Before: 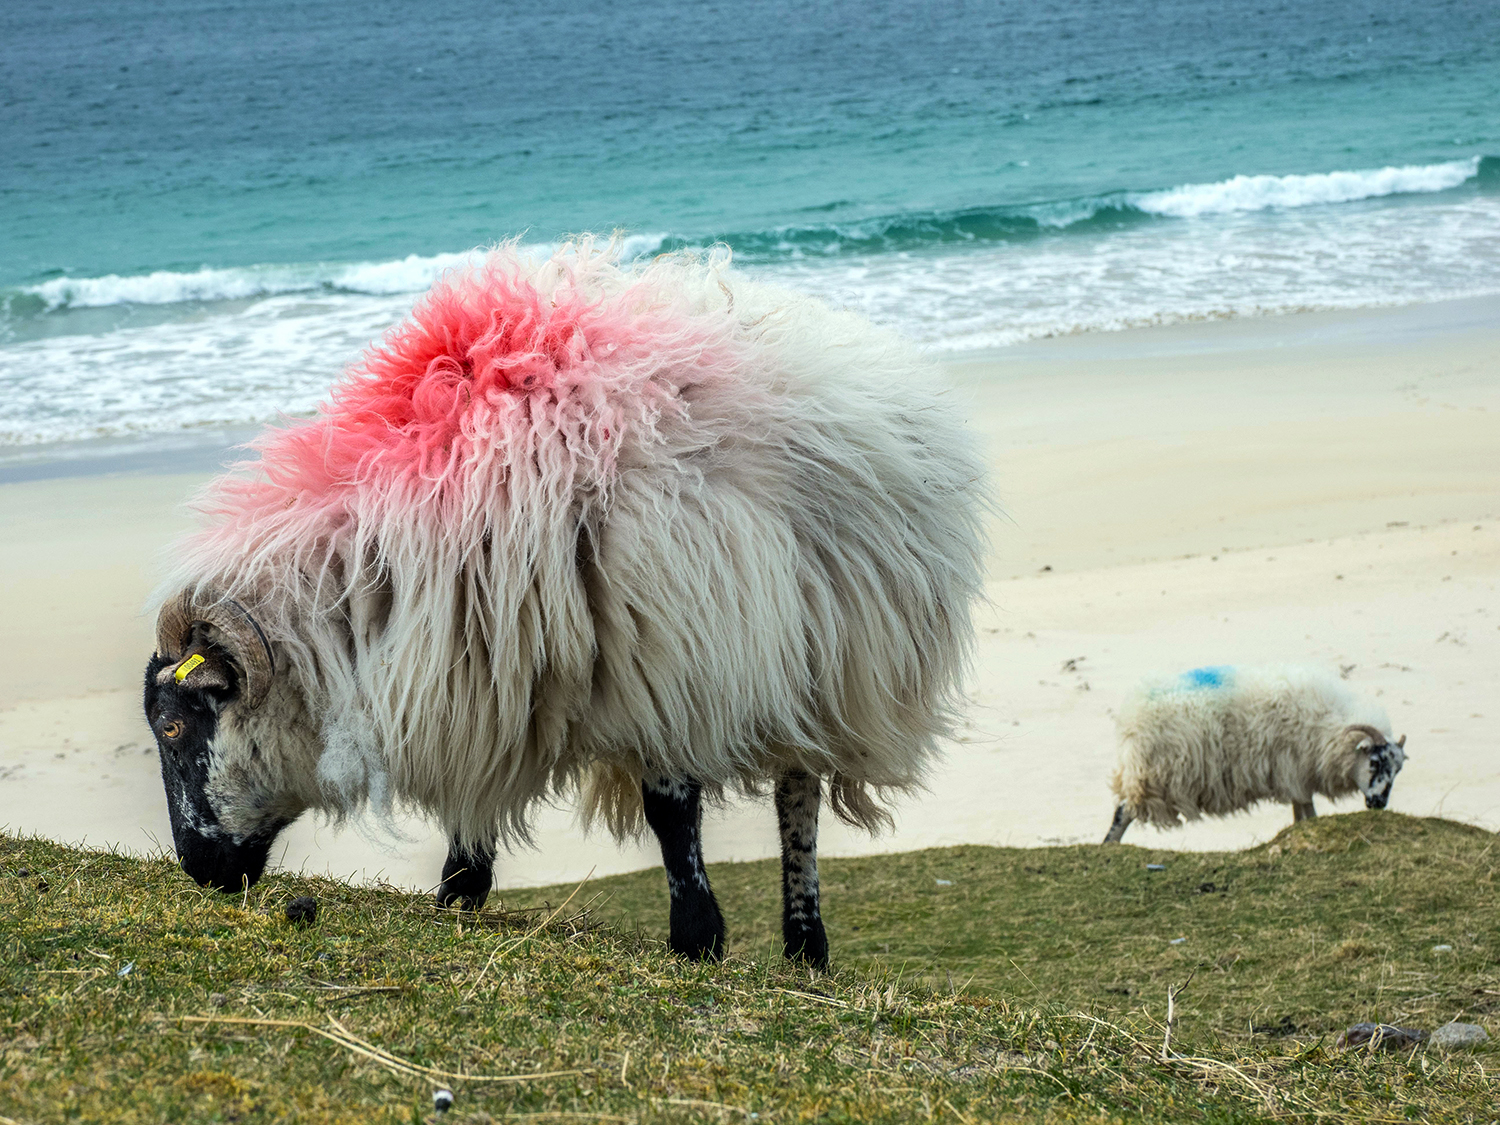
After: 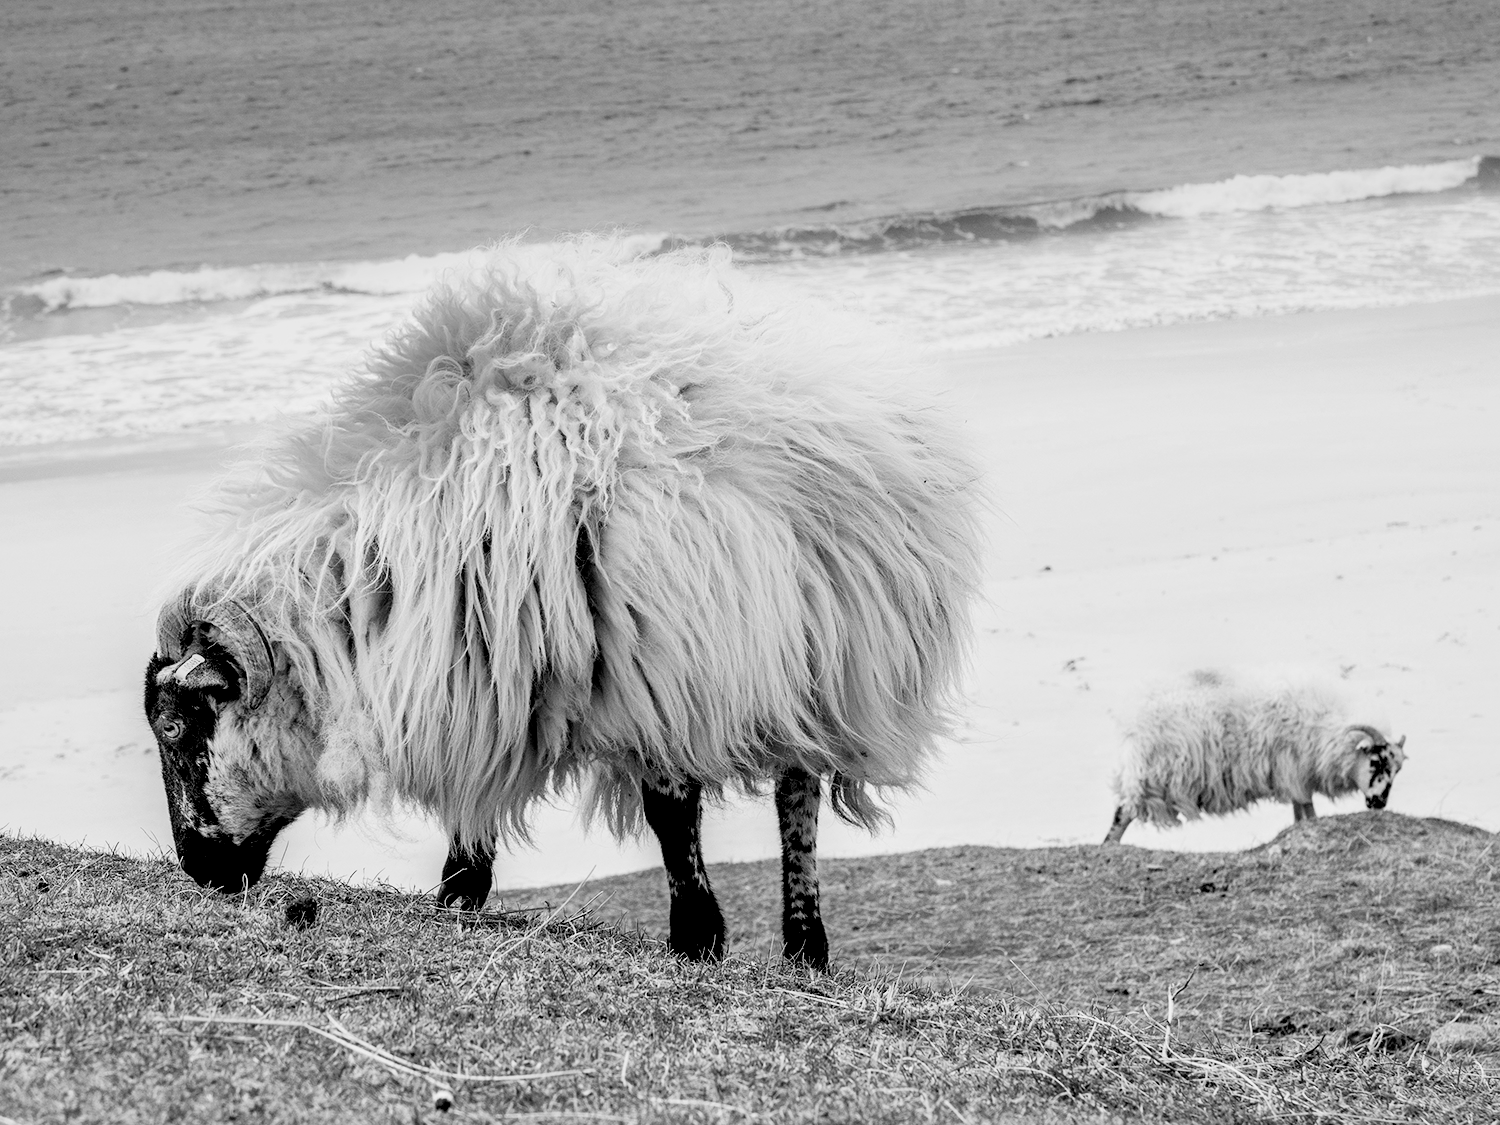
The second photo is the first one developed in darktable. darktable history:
white balance: red 1.123, blue 0.83
filmic rgb: black relative exposure -7.65 EV, white relative exposure 4.56 EV, hardness 3.61, color science v6 (2022)
monochrome: a 26.22, b 42.67, size 0.8
local contrast: mode bilateral grid, contrast 28, coarseness 16, detail 115%, midtone range 0.2
exposure: black level correction 0.011, exposure 1.088 EV, compensate exposure bias true, compensate highlight preservation false
